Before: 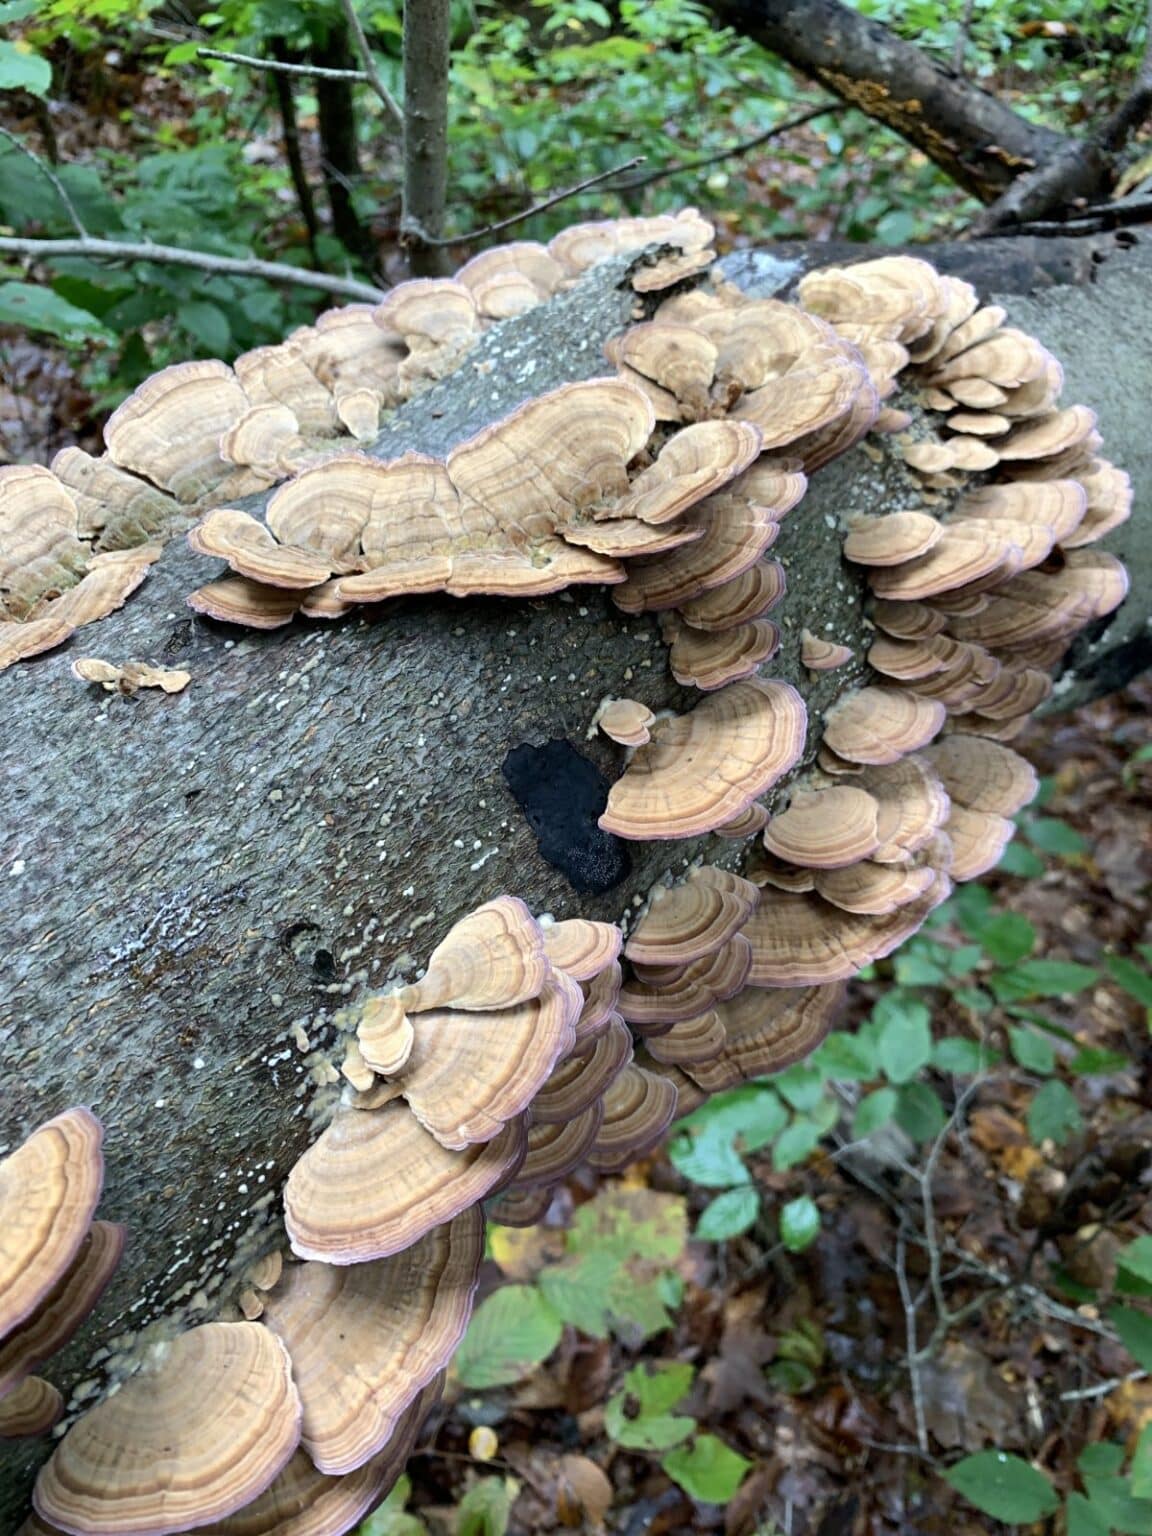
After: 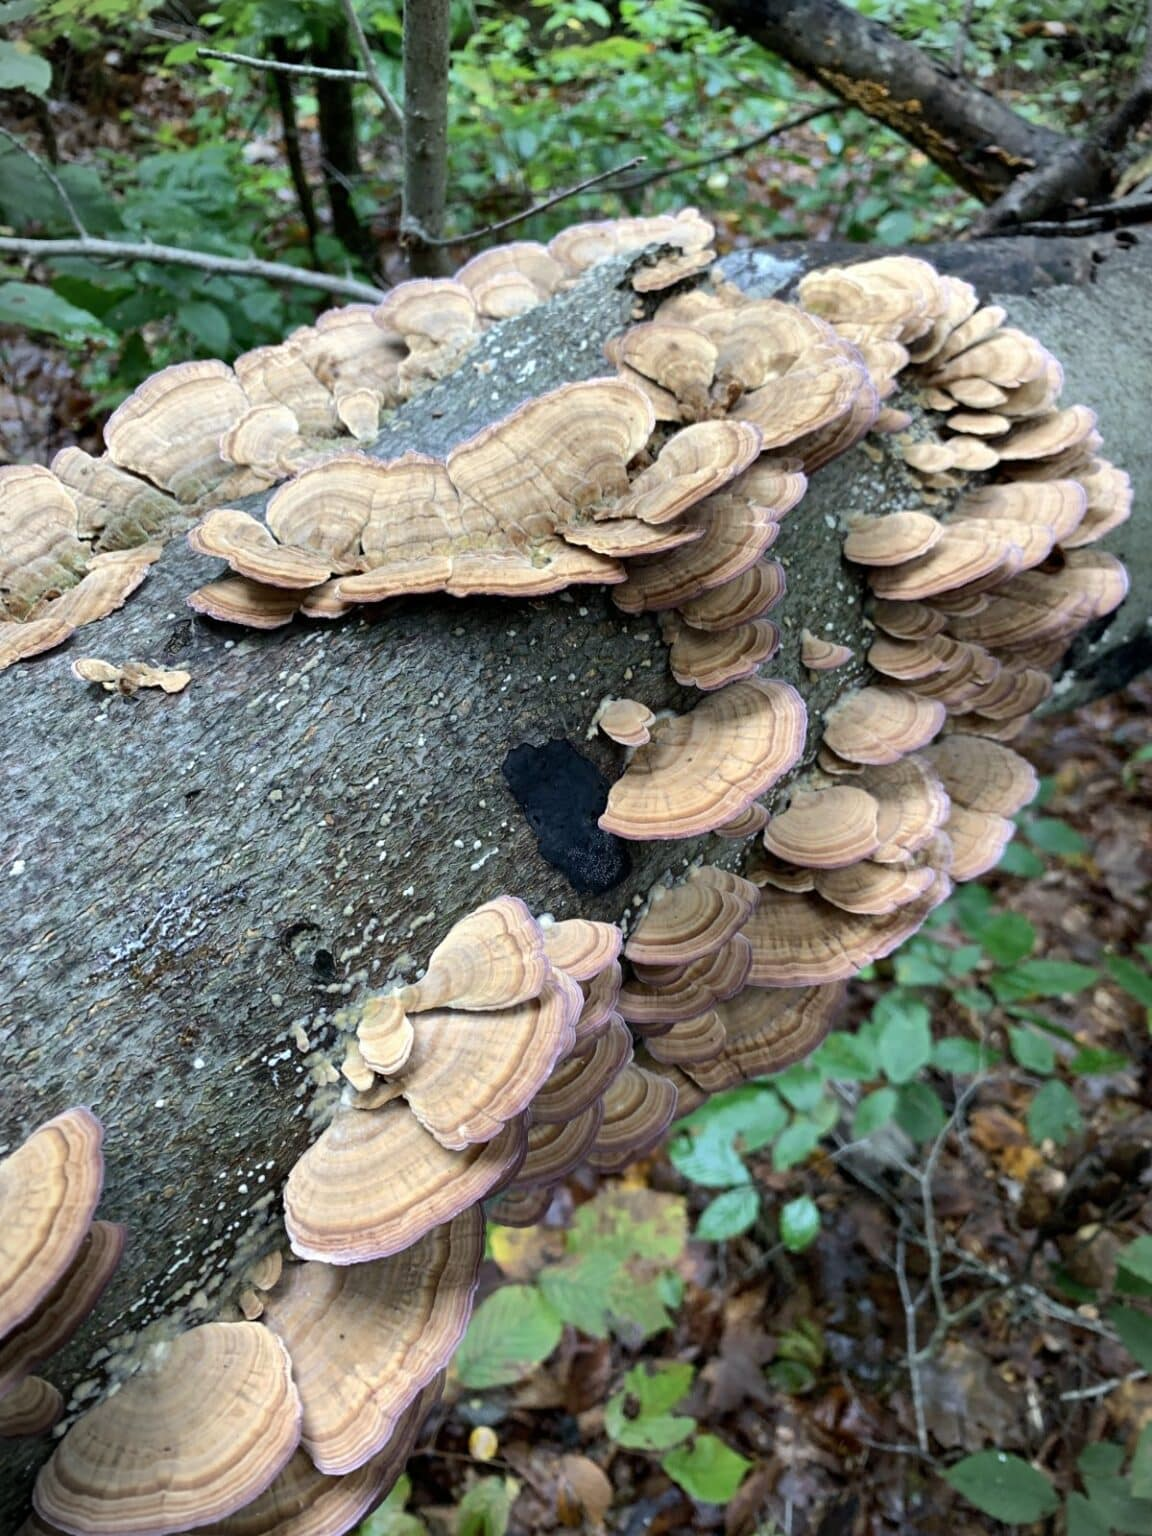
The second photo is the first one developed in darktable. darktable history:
shadows and highlights: shadows 20.95, highlights -36.07, soften with gaussian
vignetting: fall-off start 99.33%, fall-off radius 65.3%, brightness -0.628, saturation -0.671, automatic ratio true
